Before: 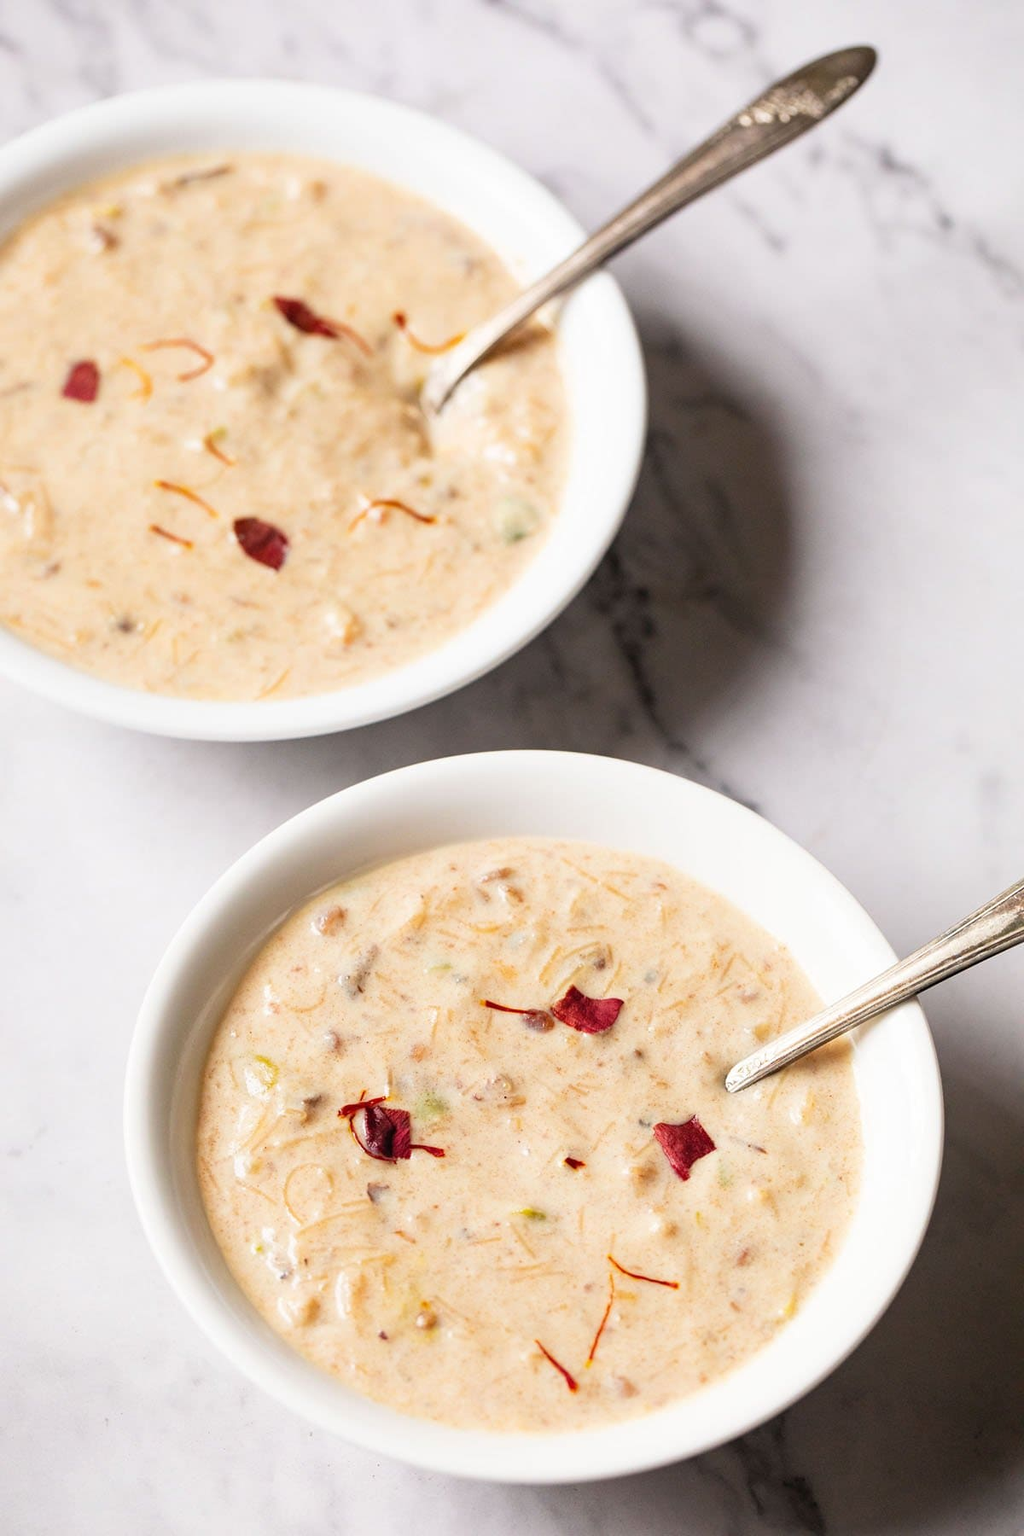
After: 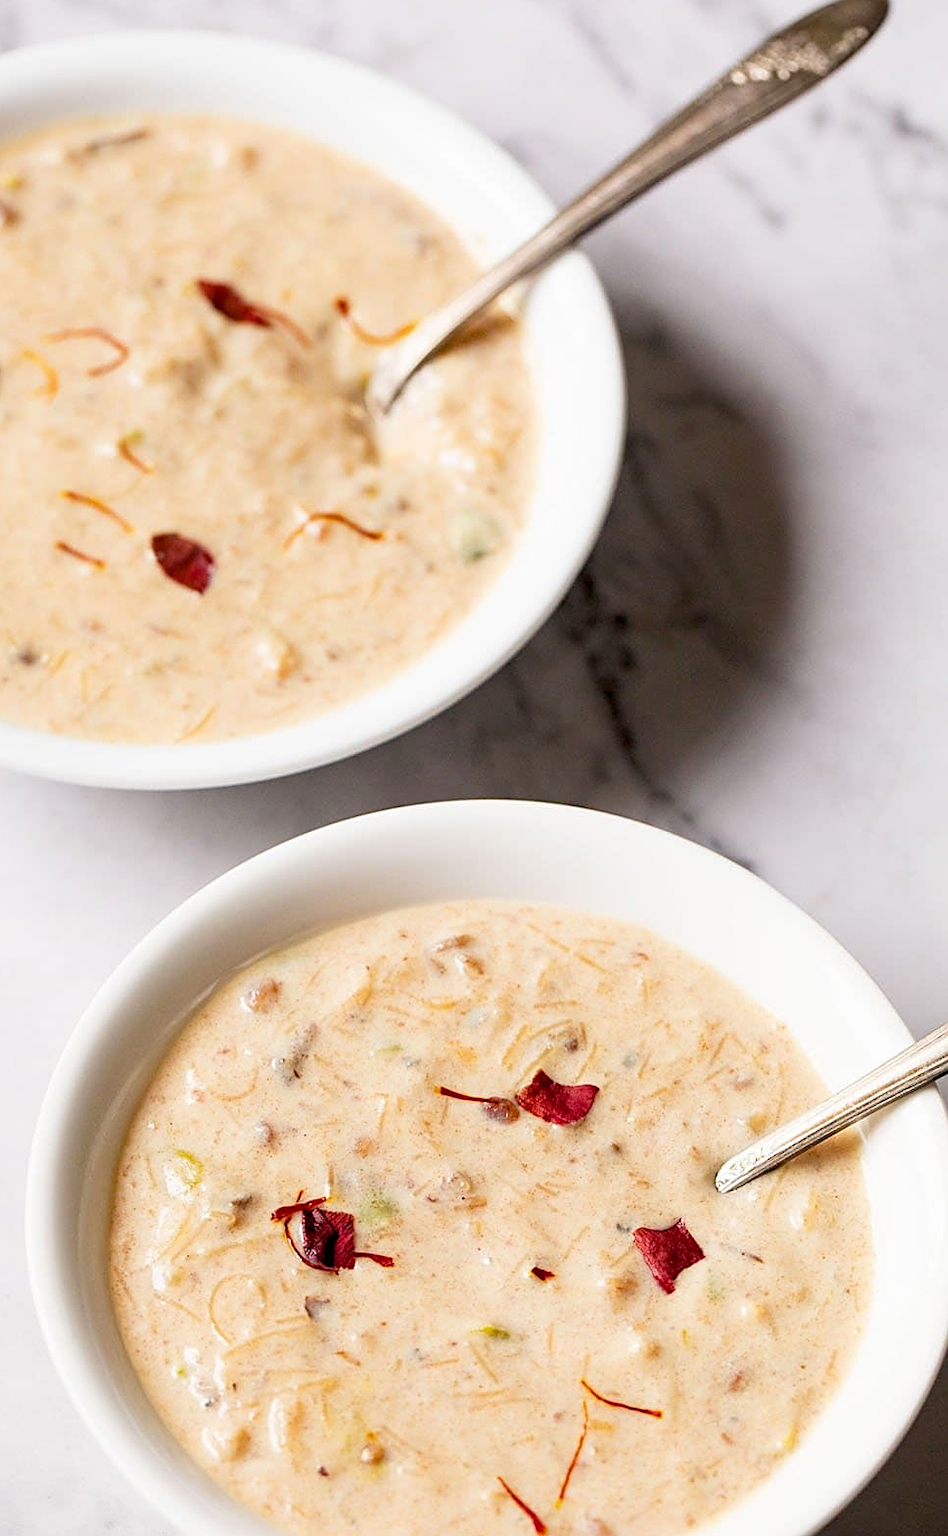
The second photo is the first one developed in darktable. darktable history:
crop: left 9.997%, top 3.484%, right 9.252%, bottom 9.341%
sharpen: on, module defaults
color balance rgb: global offset › luminance -0.859%, perceptual saturation grading › global saturation -2.173%, perceptual saturation grading › highlights -7.814%, perceptual saturation grading › mid-tones 8.588%, perceptual saturation grading › shadows 3.662%, global vibrance 21.342%
